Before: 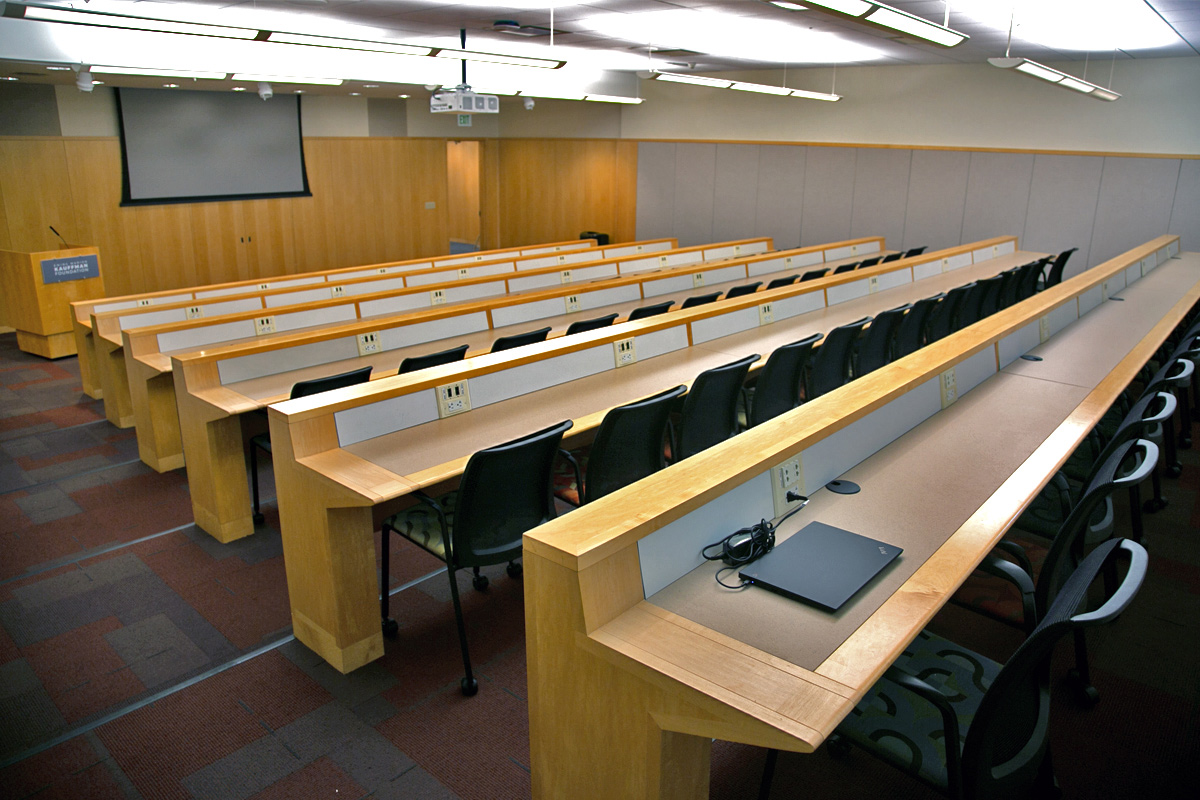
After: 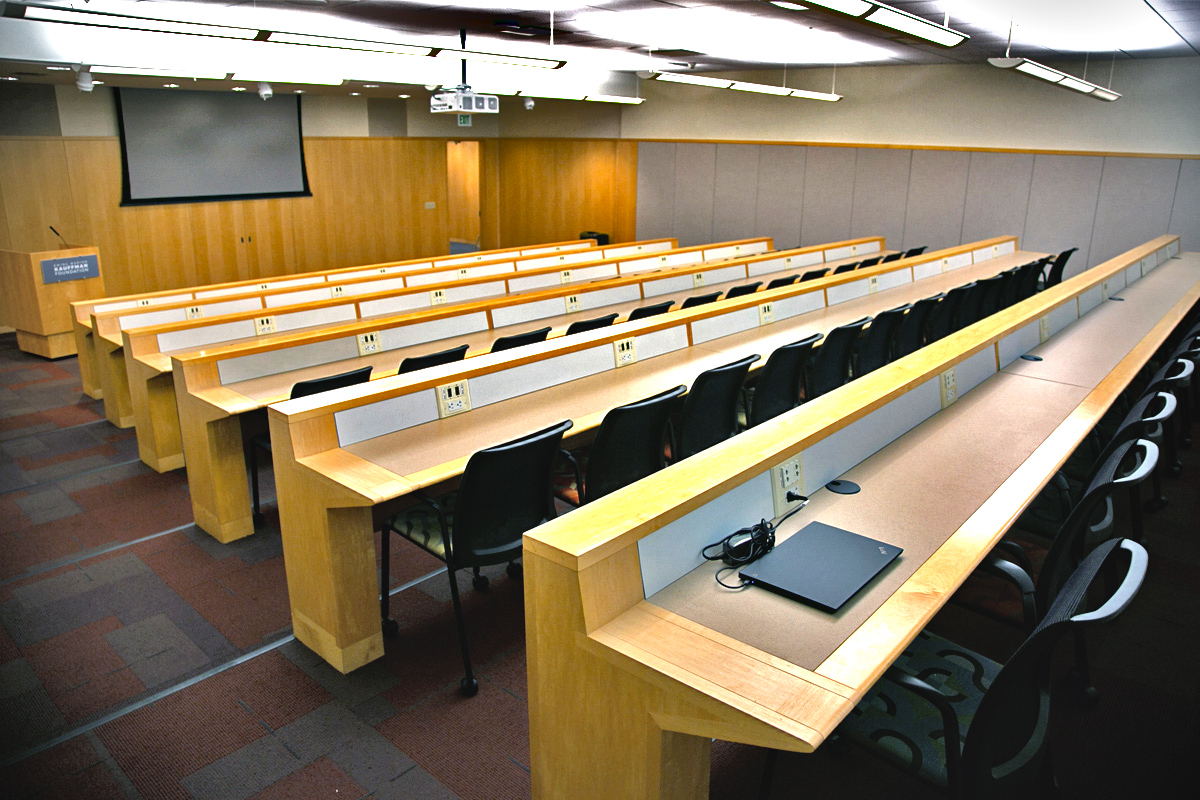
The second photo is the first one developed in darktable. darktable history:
tone curve: curves: ch0 [(0, 0.042) (0.129, 0.18) (0.501, 0.497) (1, 1)], color space Lab, independent channels, preserve colors none
shadows and highlights: highlights color adjustment 41.46%, soften with gaussian
tone equalizer: -8 EV -1.11 EV, -7 EV -0.994 EV, -6 EV -0.898 EV, -5 EV -0.558 EV, -3 EV 0.551 EV, -2 EV 0.853 EV, -1 EV 1.01 EV, +0 EV 1.07 EV, mask exposure compensation -0.51 EV
haze removal: compatibility mode true, adaptive false
vignetting: on, module defaults
